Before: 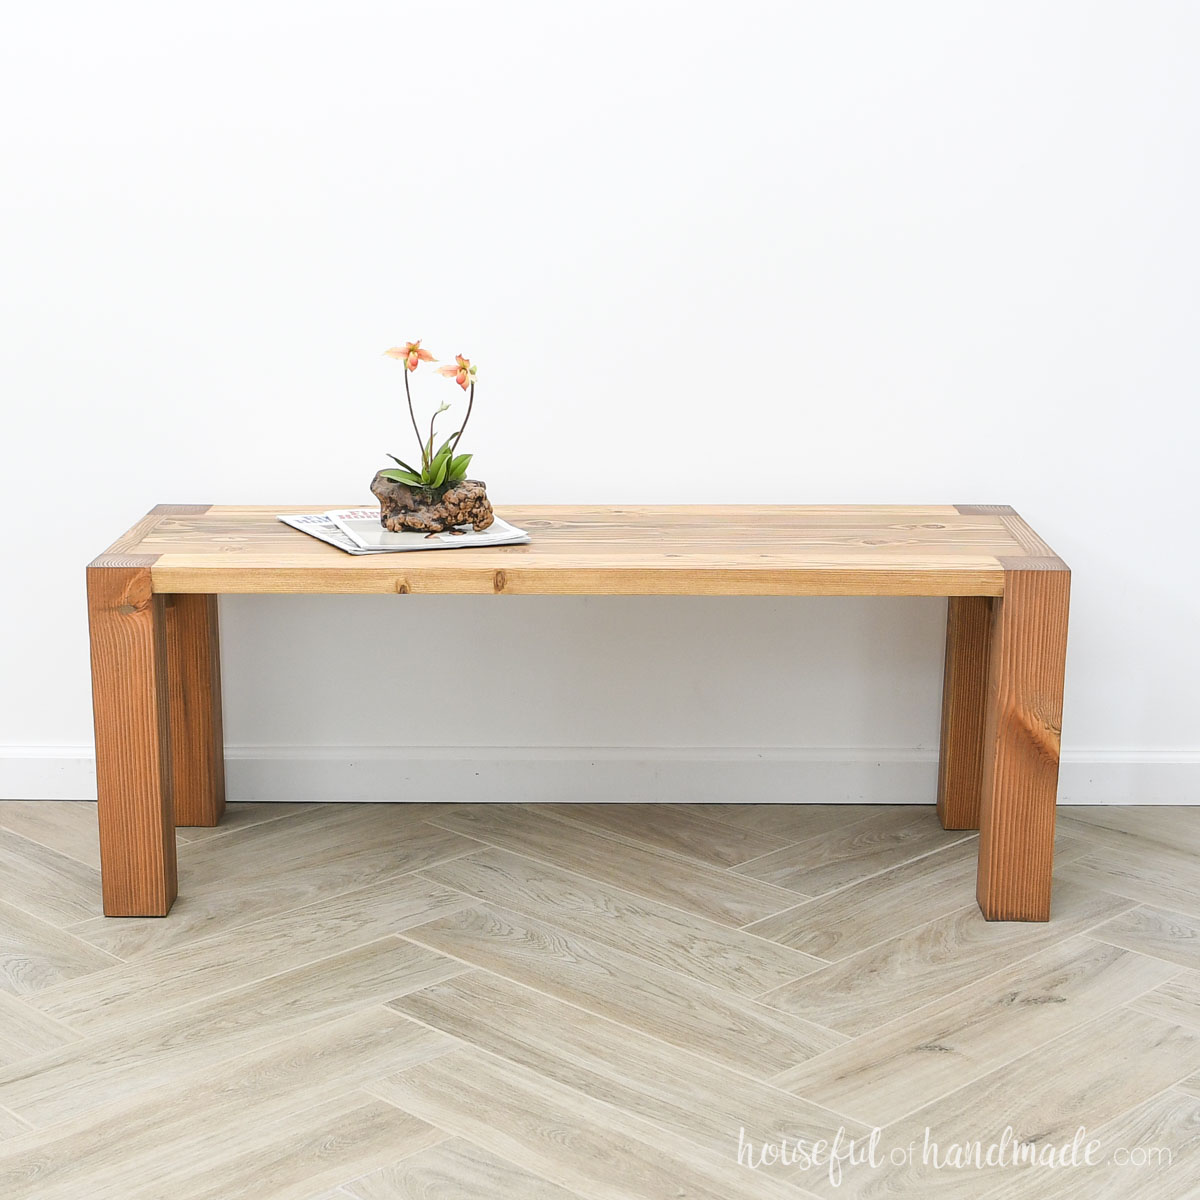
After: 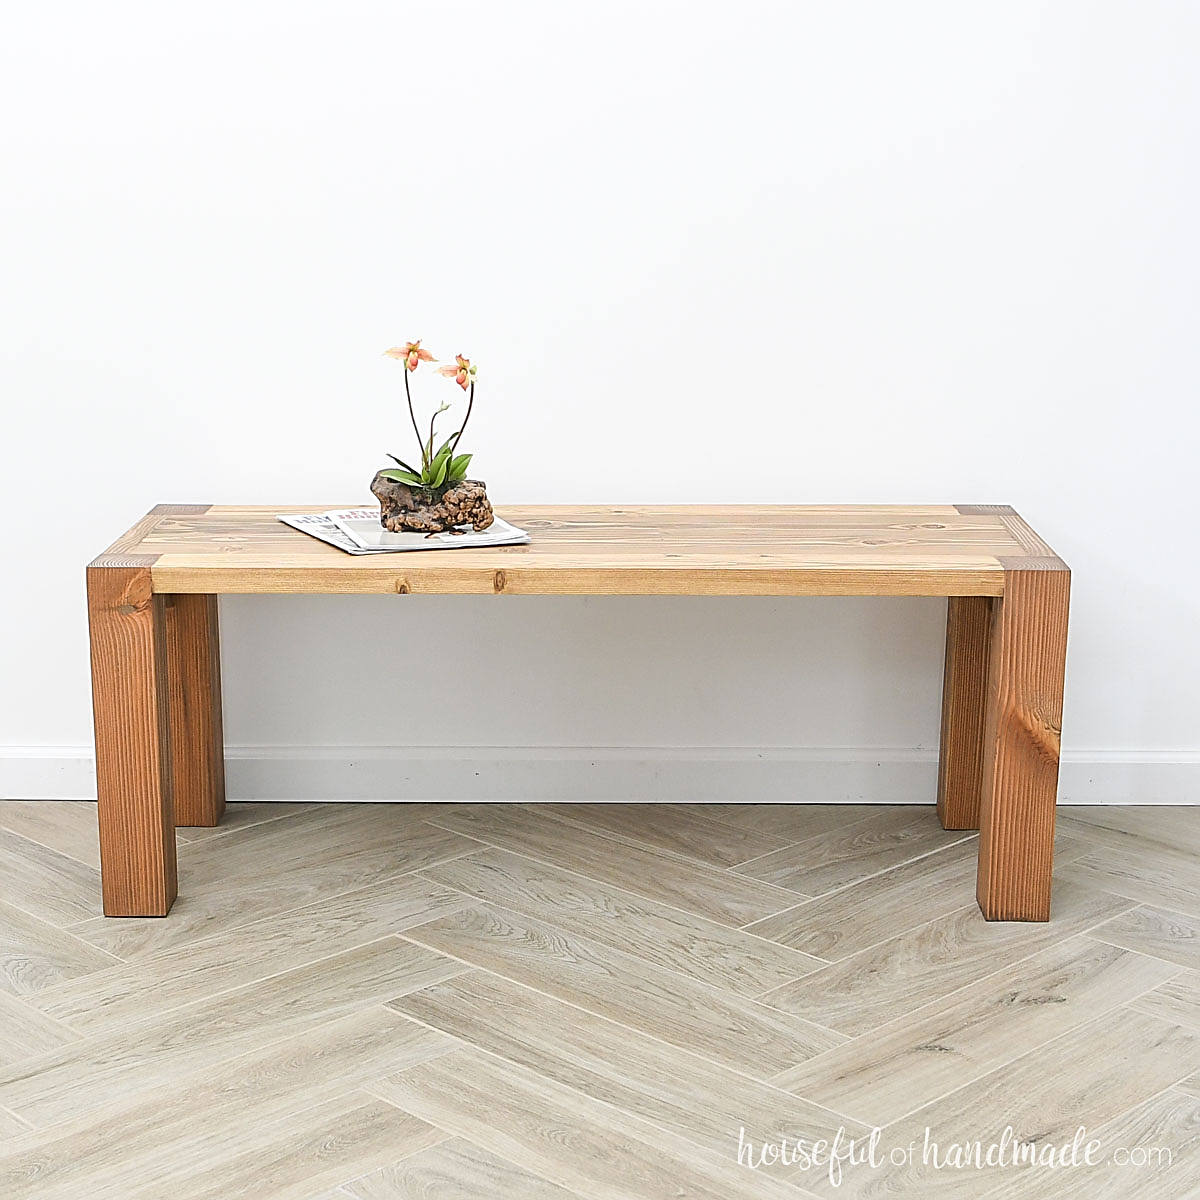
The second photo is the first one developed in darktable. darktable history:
contrast brightness saturation: saturation -0.027
sharpen: amount 0.738
